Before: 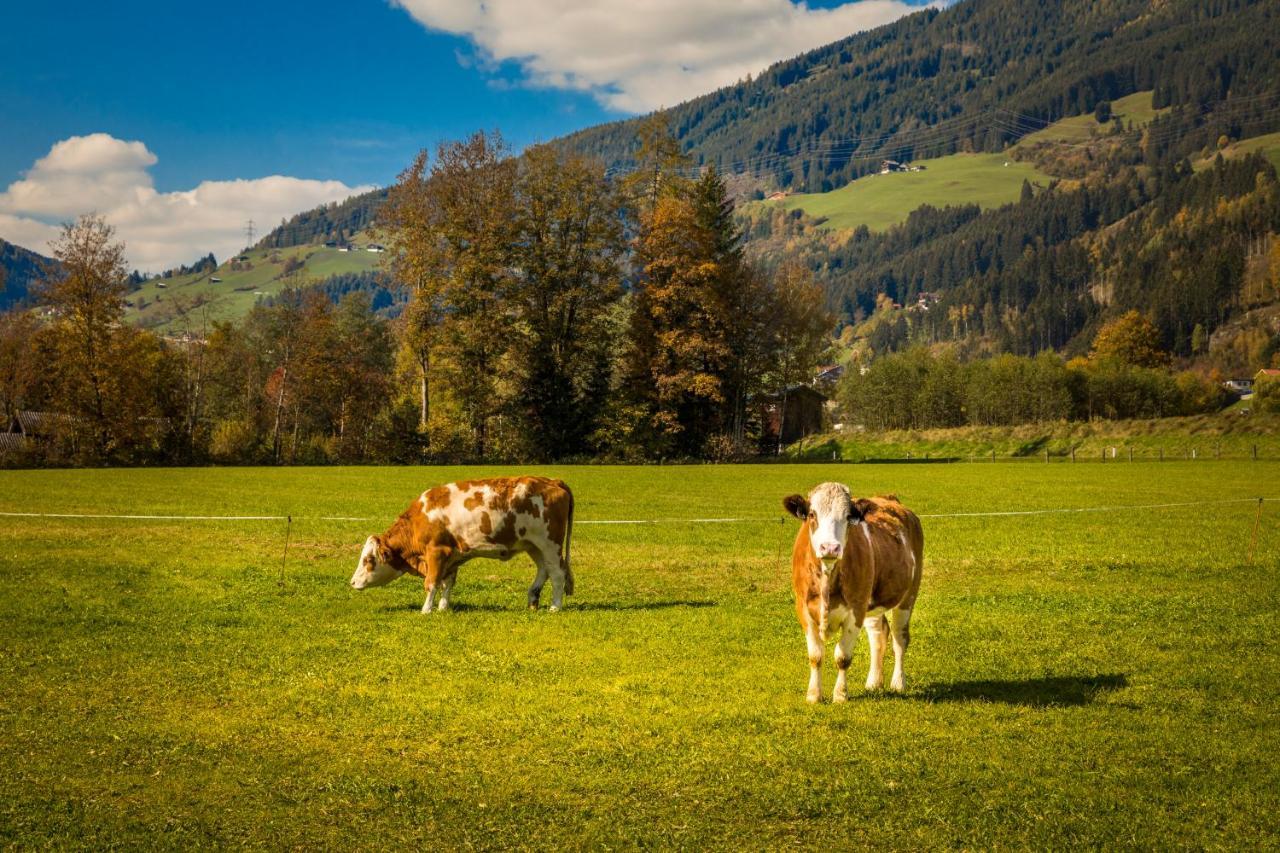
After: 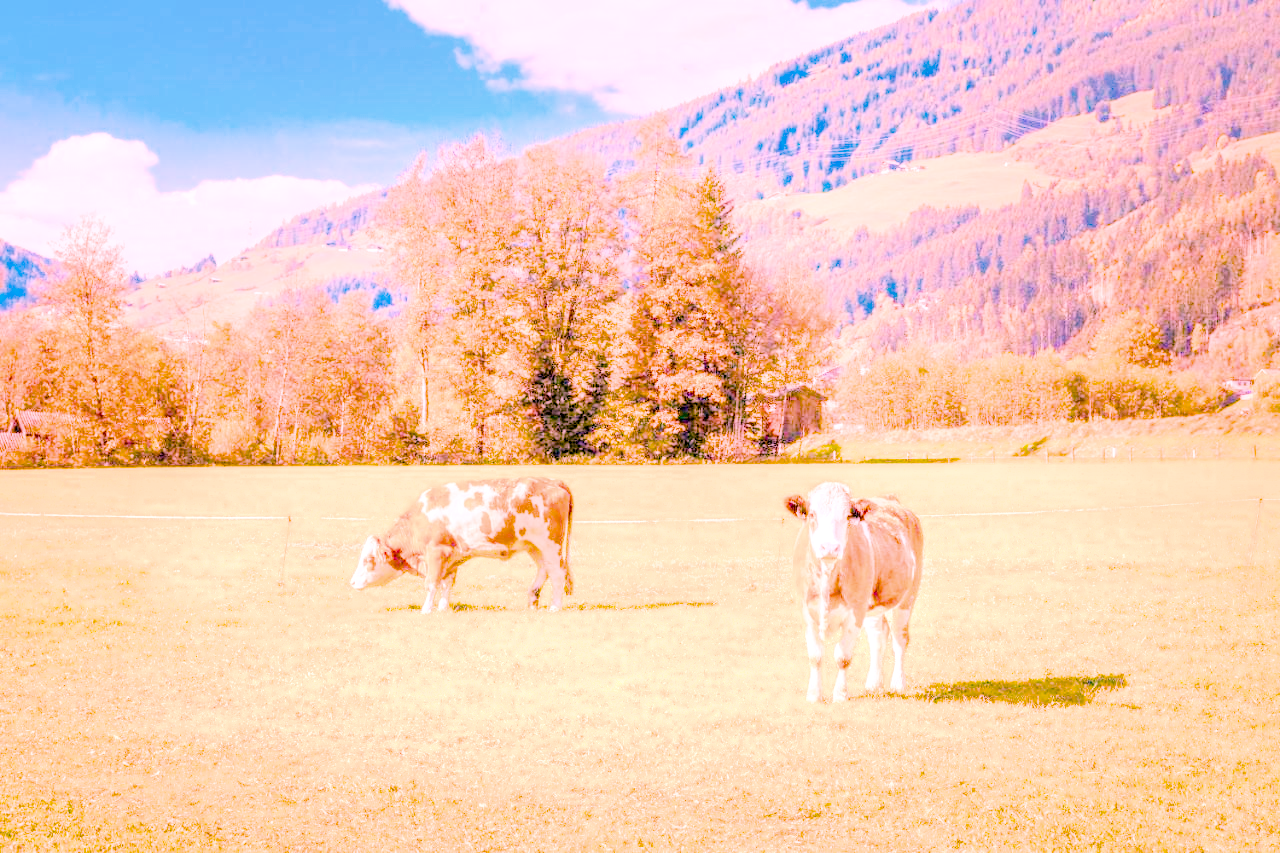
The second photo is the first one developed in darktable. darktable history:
local contrast: on, module defaults
color balance rgb: perceptual saturation grading › global saturation 30%, global vibrance 20%
exposure: black level correction 0, exposure 1.5 EV, compensate exposure bias true, compensate highlight preservation false
filmic rgb: black relative exposure -5 EV, hardness 2.88, contrast 1.3
highlight reconstruction: on, module defaults
white balance: red 1.932, blue 1.486, emerald 1
